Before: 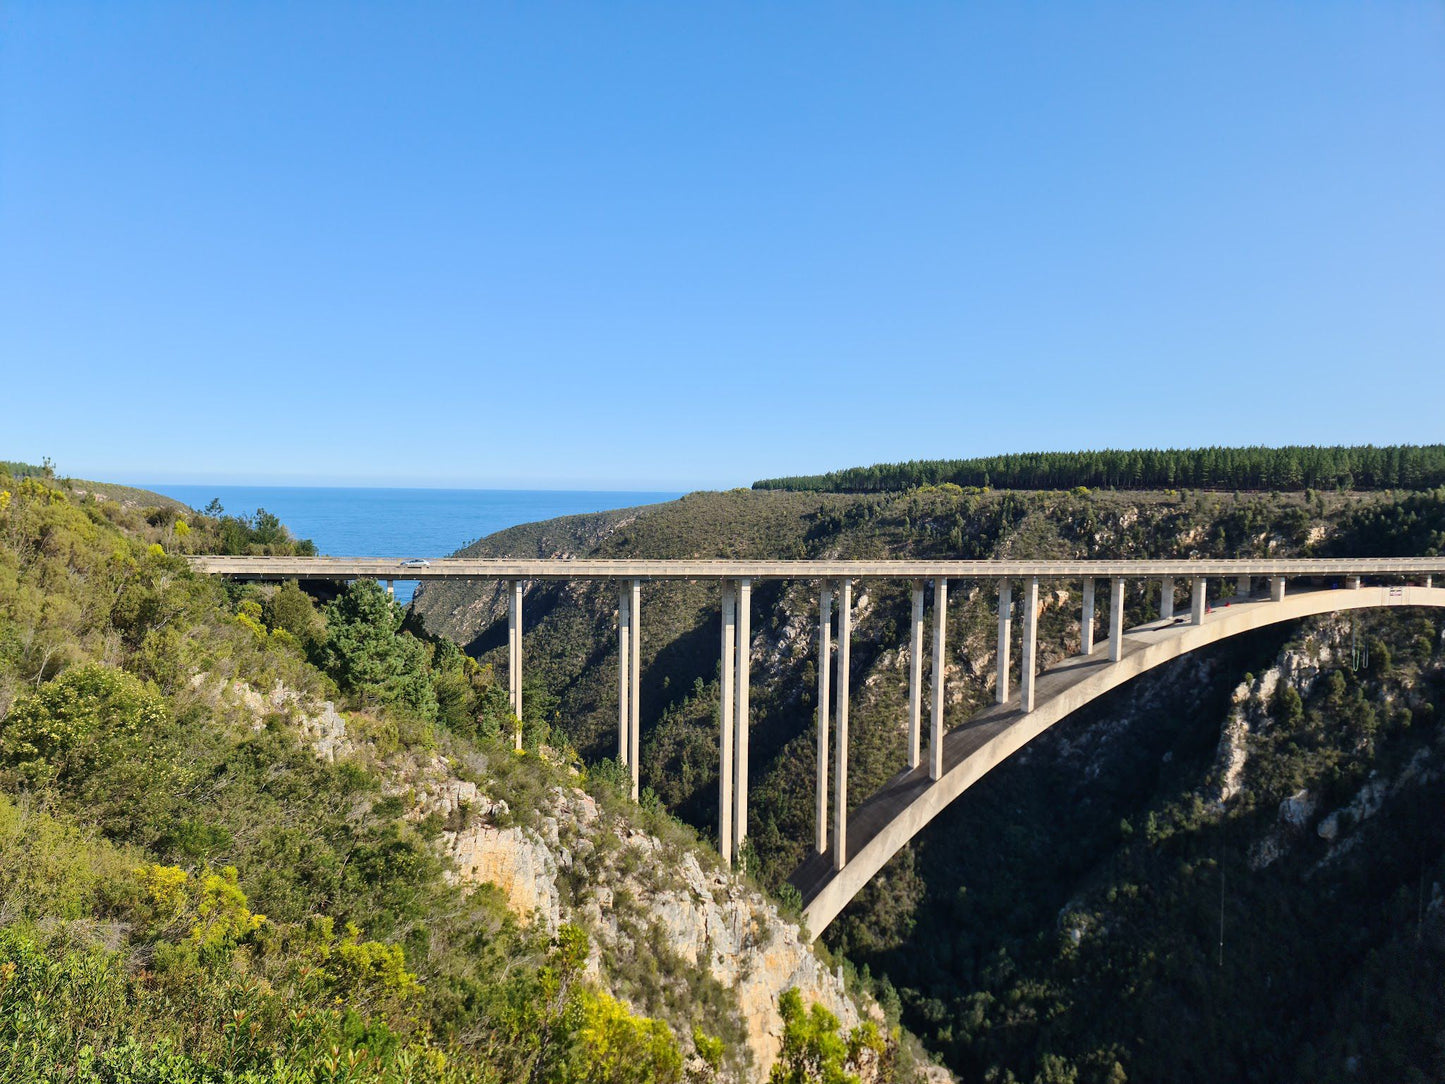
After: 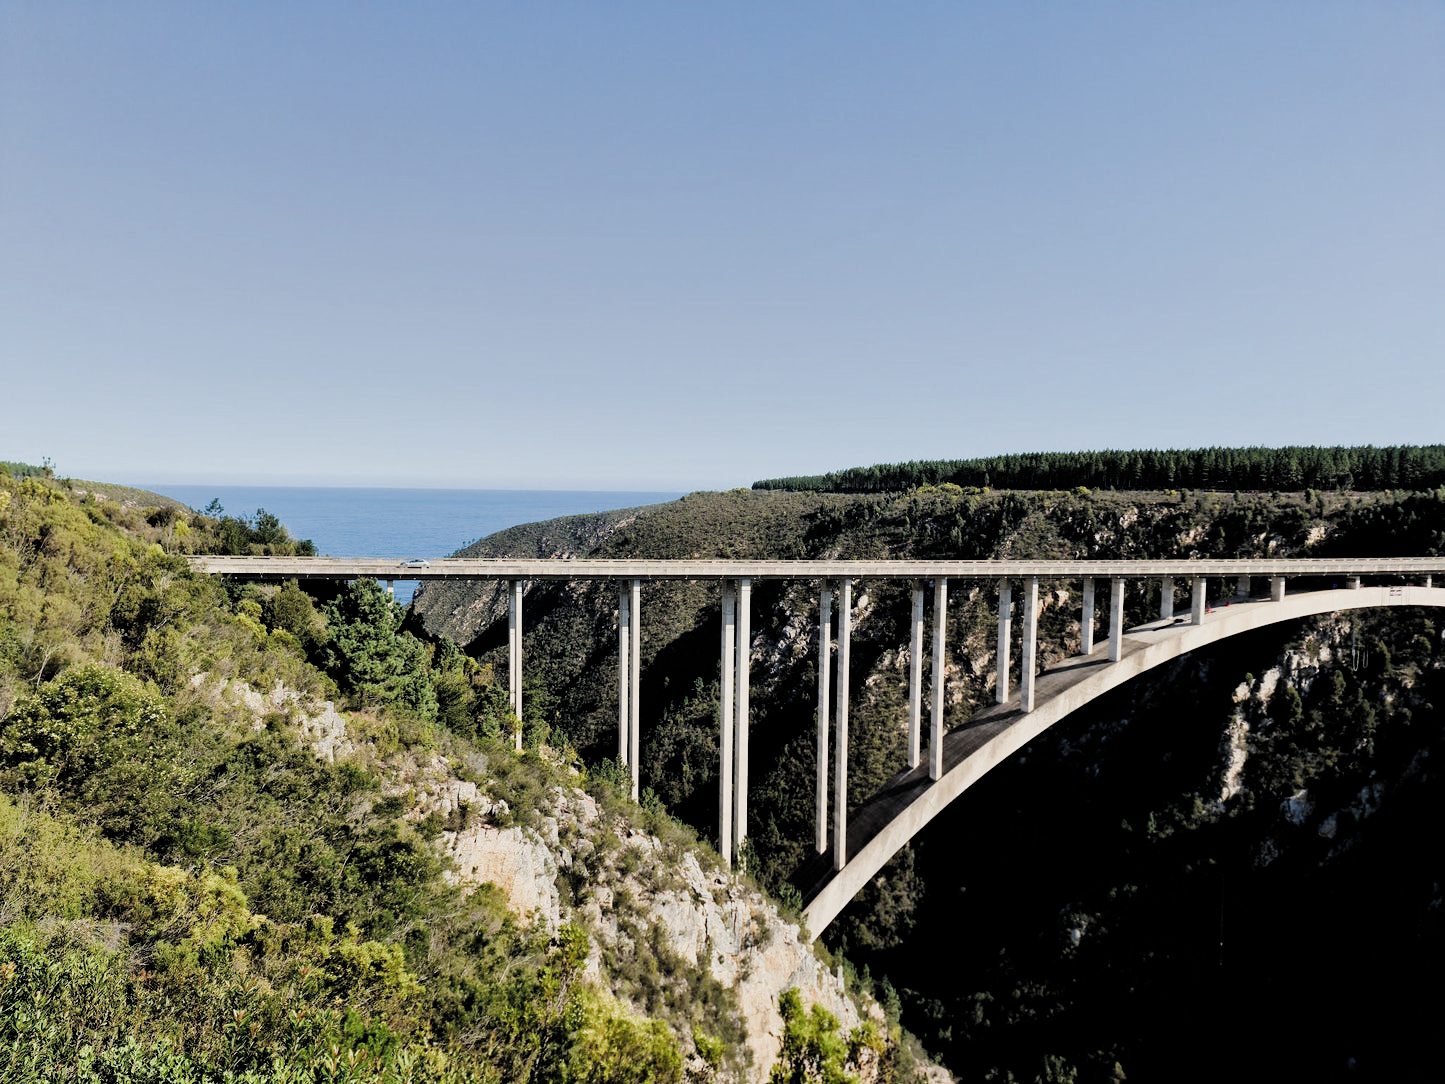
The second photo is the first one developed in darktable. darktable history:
filmic rgb: black relative exposure -4.01 EV, white relative exposure 2.99 EV, threshold 5.99 EV, hardness 2.99, contrast 1.405, add noise in highlights 0.002, color science v3 (2019), use custom middle-gray values true, contrast in highlights soft, enable highlight reconstruction true
